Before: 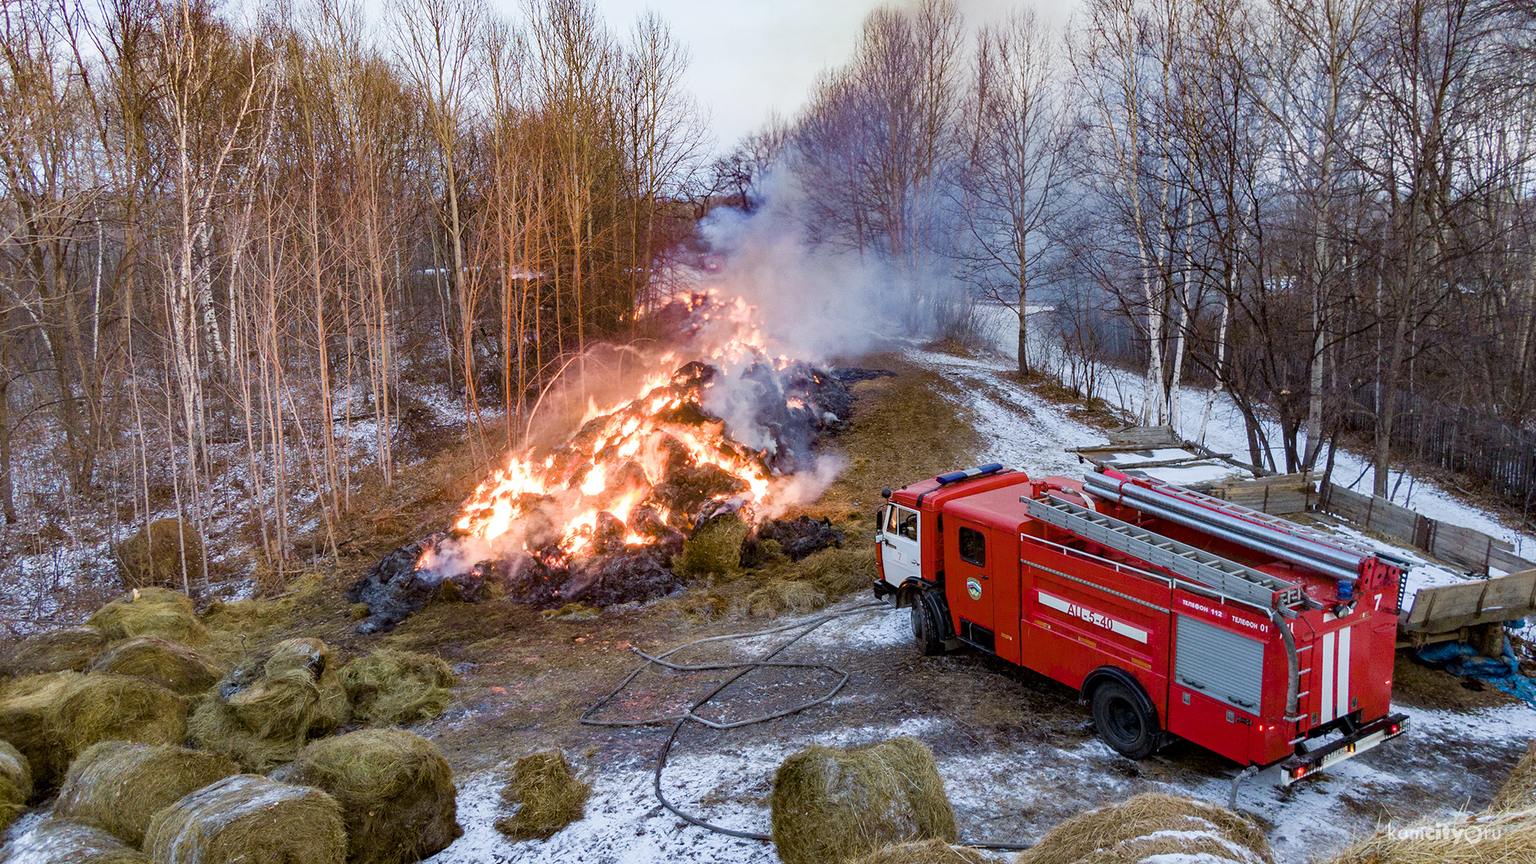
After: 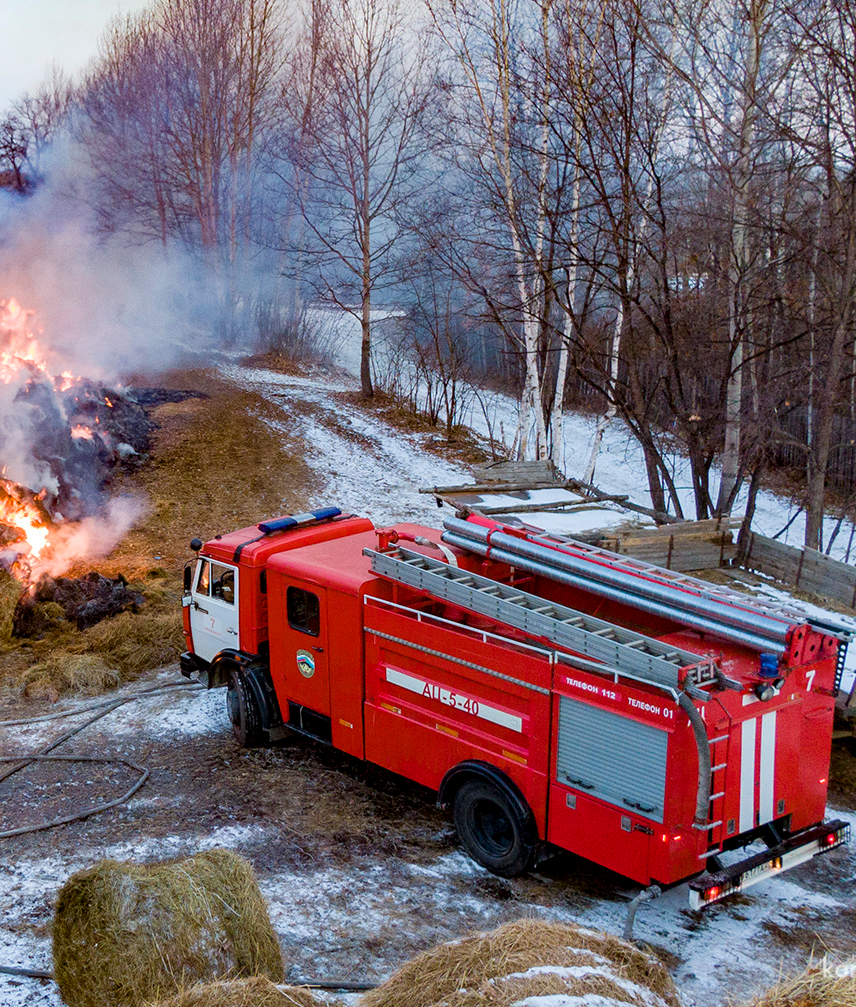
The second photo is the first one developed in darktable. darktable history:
crop: left 47.528%, top 6.699%, right 7.876%
